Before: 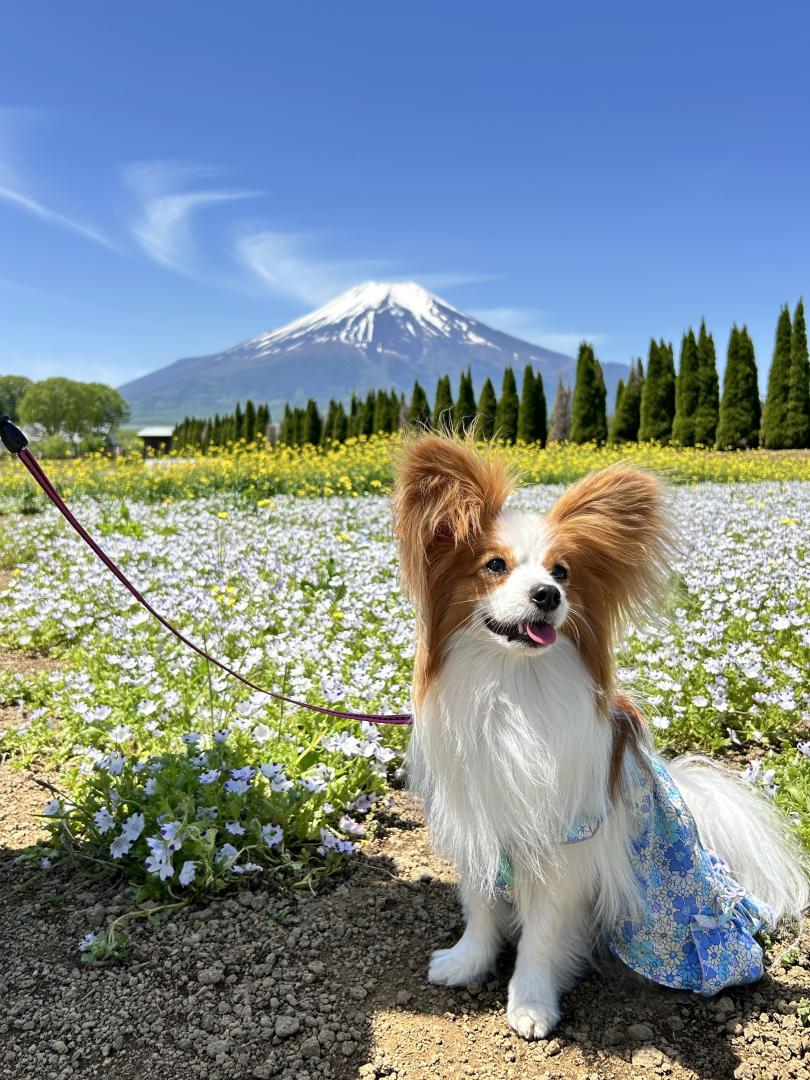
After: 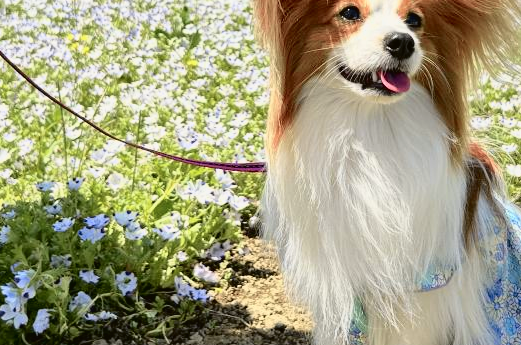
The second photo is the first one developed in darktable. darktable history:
crop: left 18.091%, top 51.13%, right 17.525%, bottom 16.85%
tone curve: curves: ch0 [(0, 0.021) (0.049, 0.044) (0.152, 0.14) (0.328, 0.377) (0.473, 0.543) (0.641, 0.705) (0.85, 0.894) (1, 0.969)]; ch1 [(0, 0) (0.302, 0.331) (0.427, 0.433) (0.472, 0.47) (0.502, 0.503) (0.527, 0.524) (0.564, 0.591) (0.602, 0.632) (0.677, 0.701) (0.859, 0.885) (1, 1)]; ch2 [(0, 0) (0.33, 0.301) (0.447, 0.44) (0.487, 0.496) (0.502, 0.516) (0.535, 0.563) (0.565, 0.6) (0.618, 0.629) (1, 1)], color space Lab, independent channels, preserve colors none
